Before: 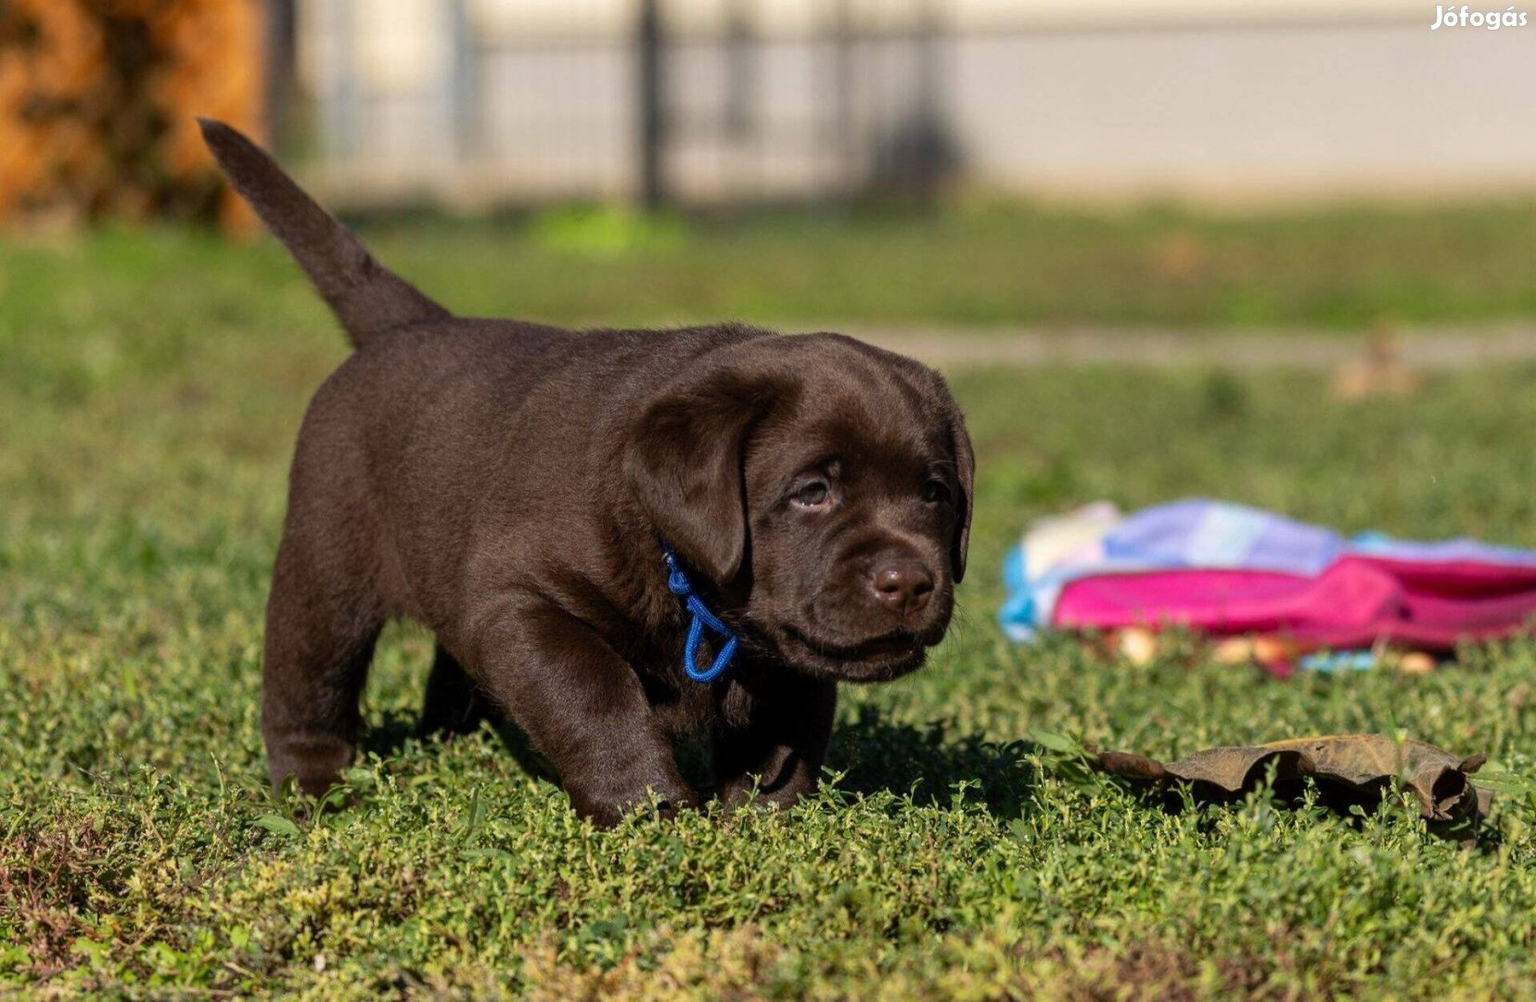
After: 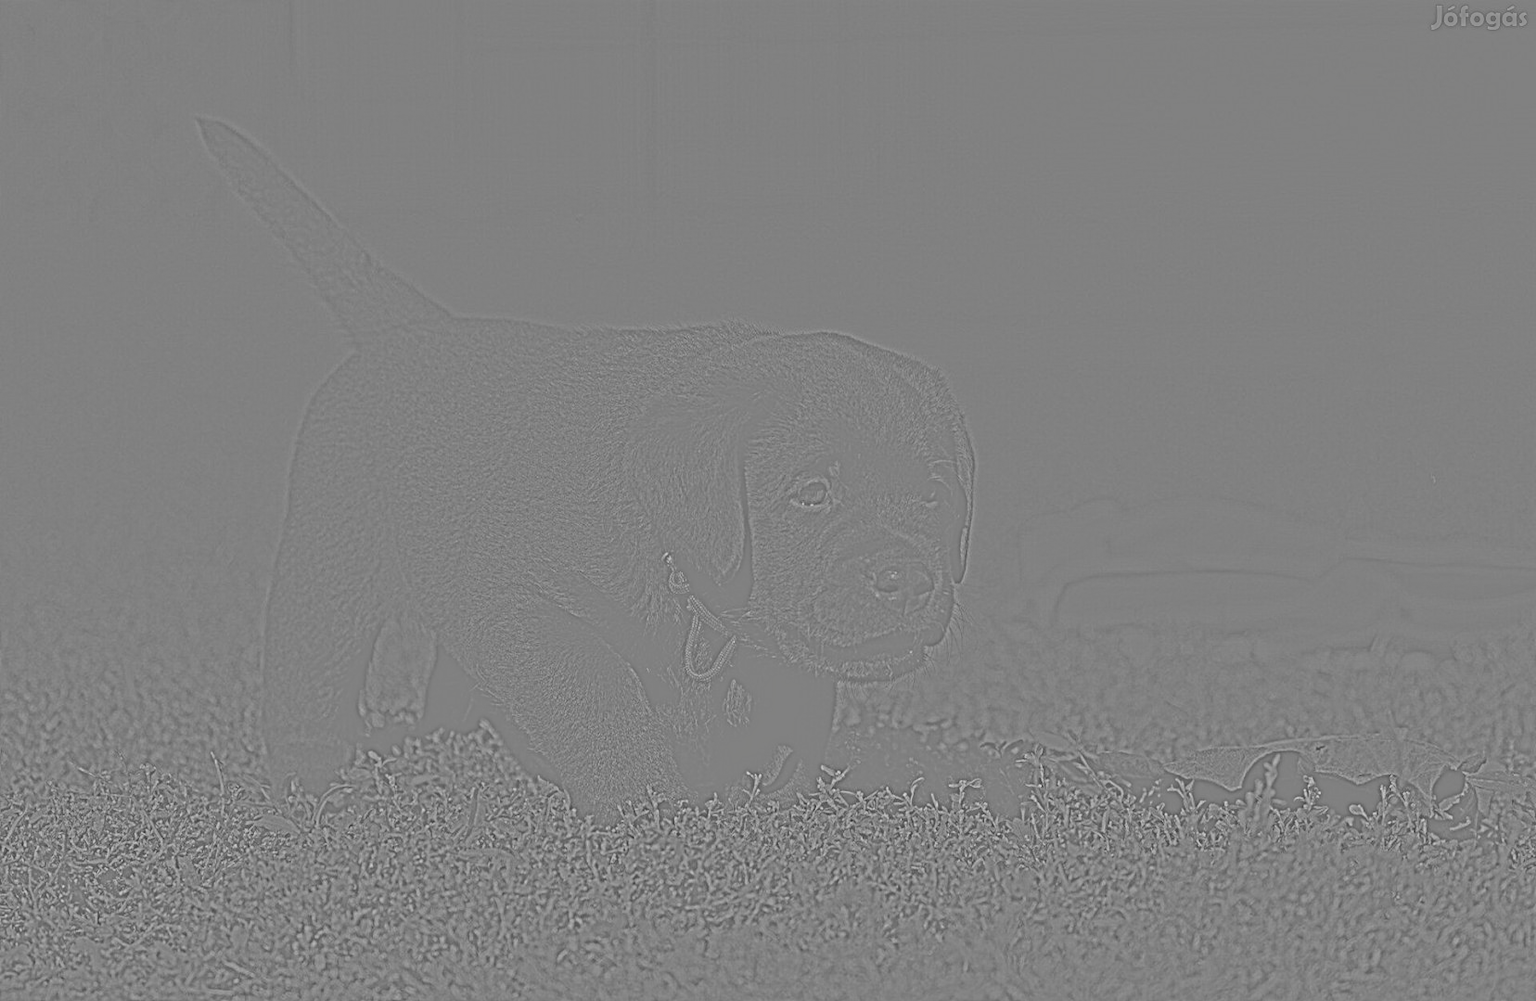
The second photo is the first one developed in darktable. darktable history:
highpass: sharpness 9.84%, contrast boost 9.94%
tone curve: curves: ch0 [(0, 0) (0.003, 0.003) (0.011, 0.006) (0.025, 0.01) (0.044, 0.016) (0.069, 0.02) (0.1, 0.025) (0.136, 0.034) (0.177, 0.051) (0.224, 0.08) (0.277, 0.131) (0.335, 0.209) (0.399, 0.328) (0.468, 0.47) (0.543, 0.629) (0.623, 0.788) (0.709, 0.903) (0.801, 0.965) (0.898, 0.989) (1, 1)], preserve colors none
